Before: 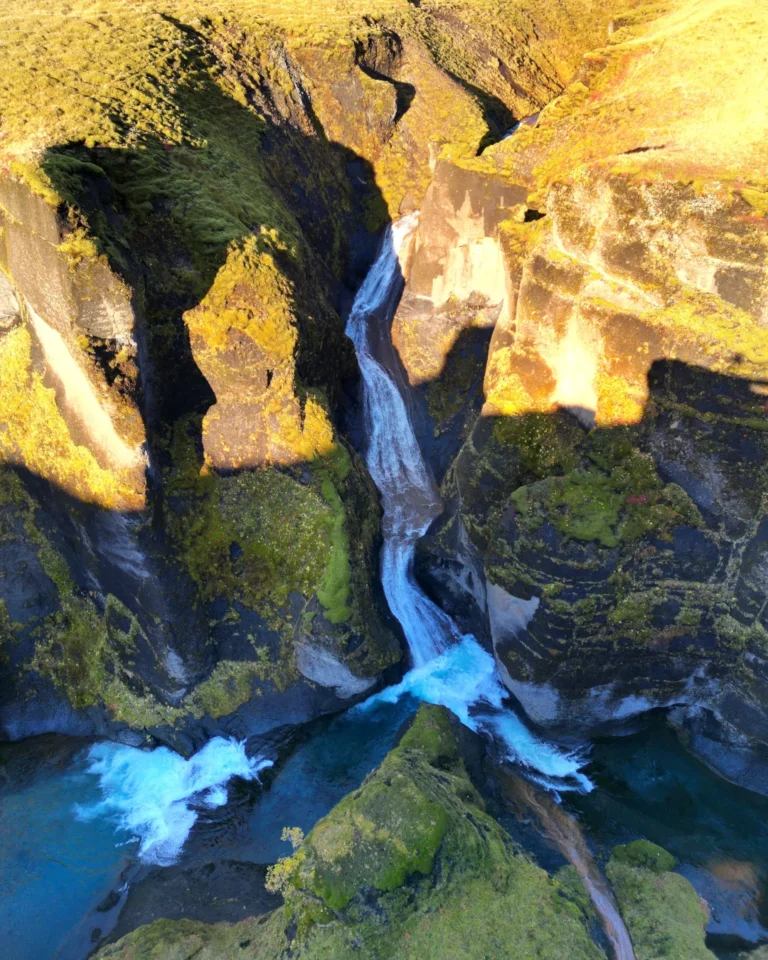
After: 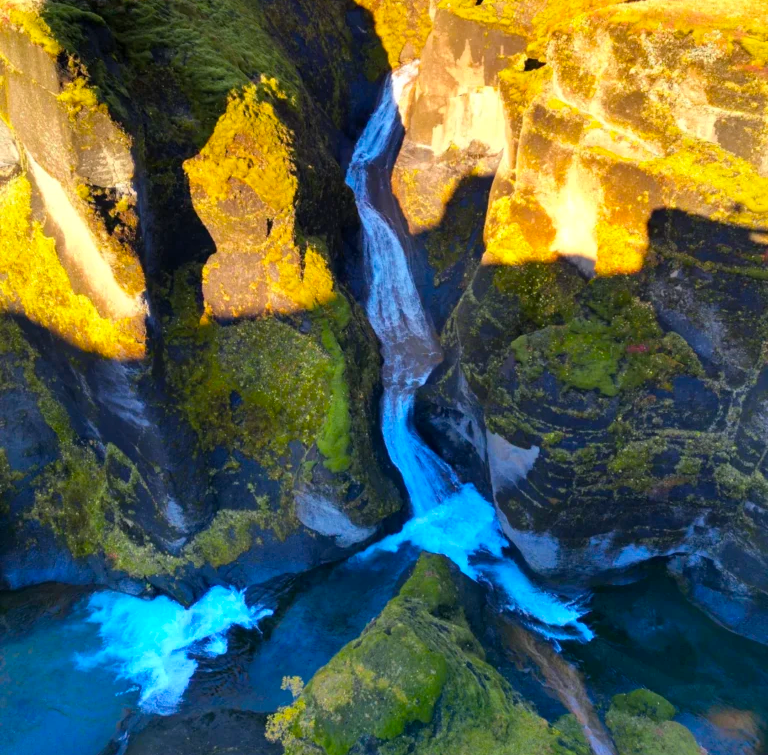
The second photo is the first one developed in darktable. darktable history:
color balance rgb: linear chroma grading › global chroma 9.31%, global vibrance 41.49%
crop and rotate: top 15.774%, bottom 5.506%
